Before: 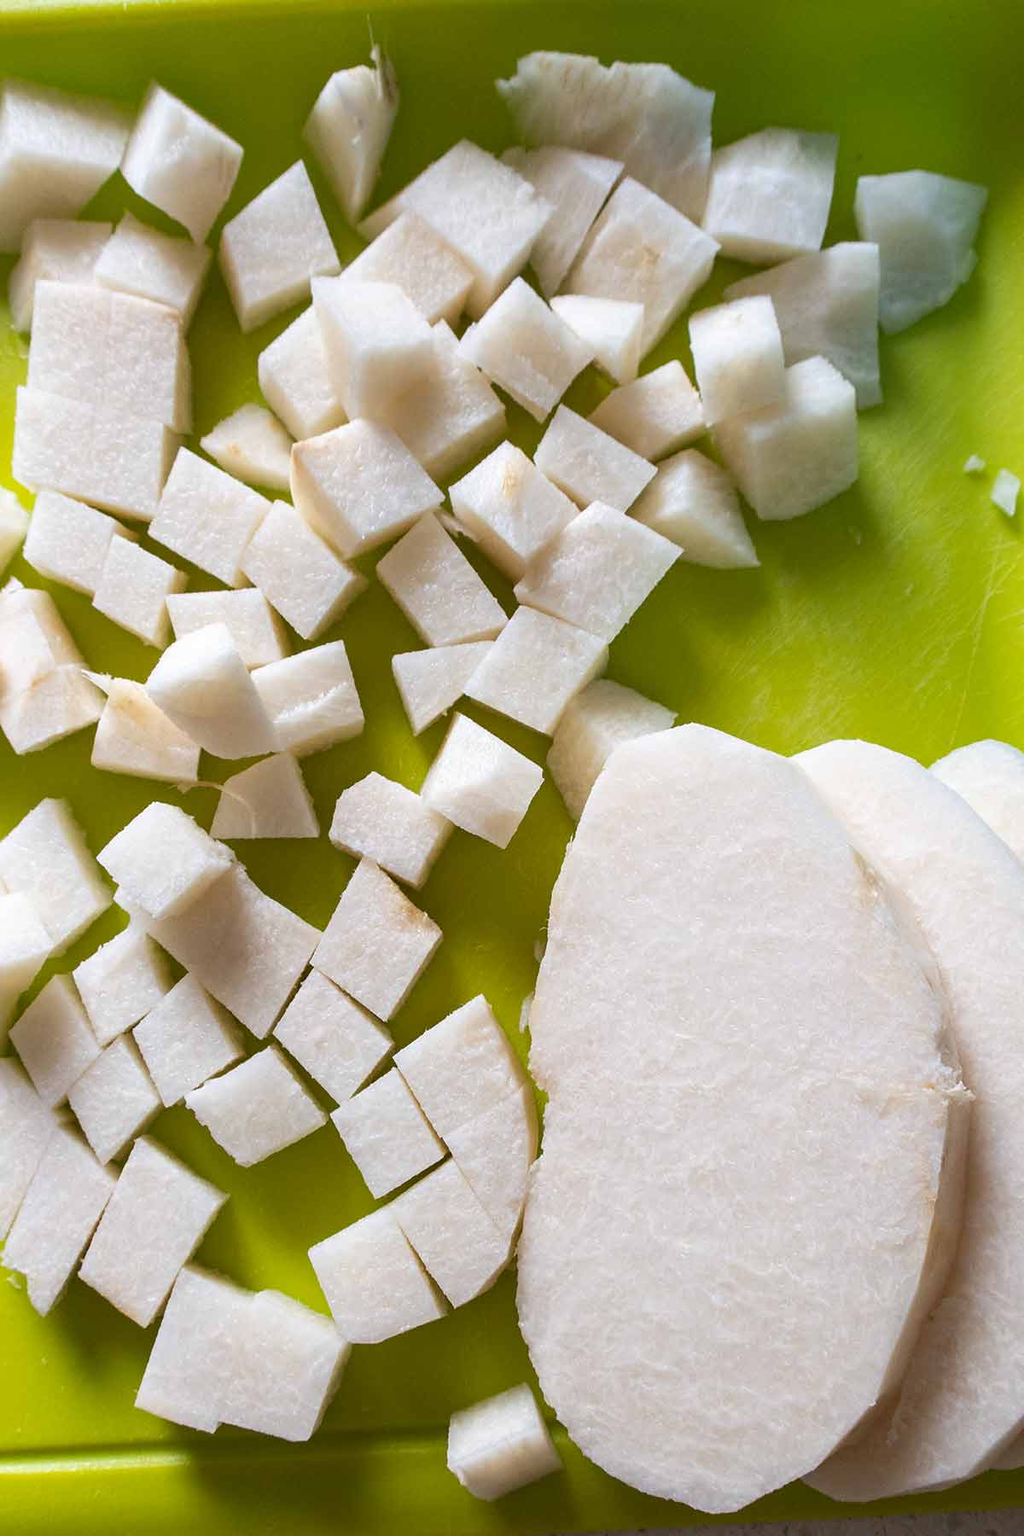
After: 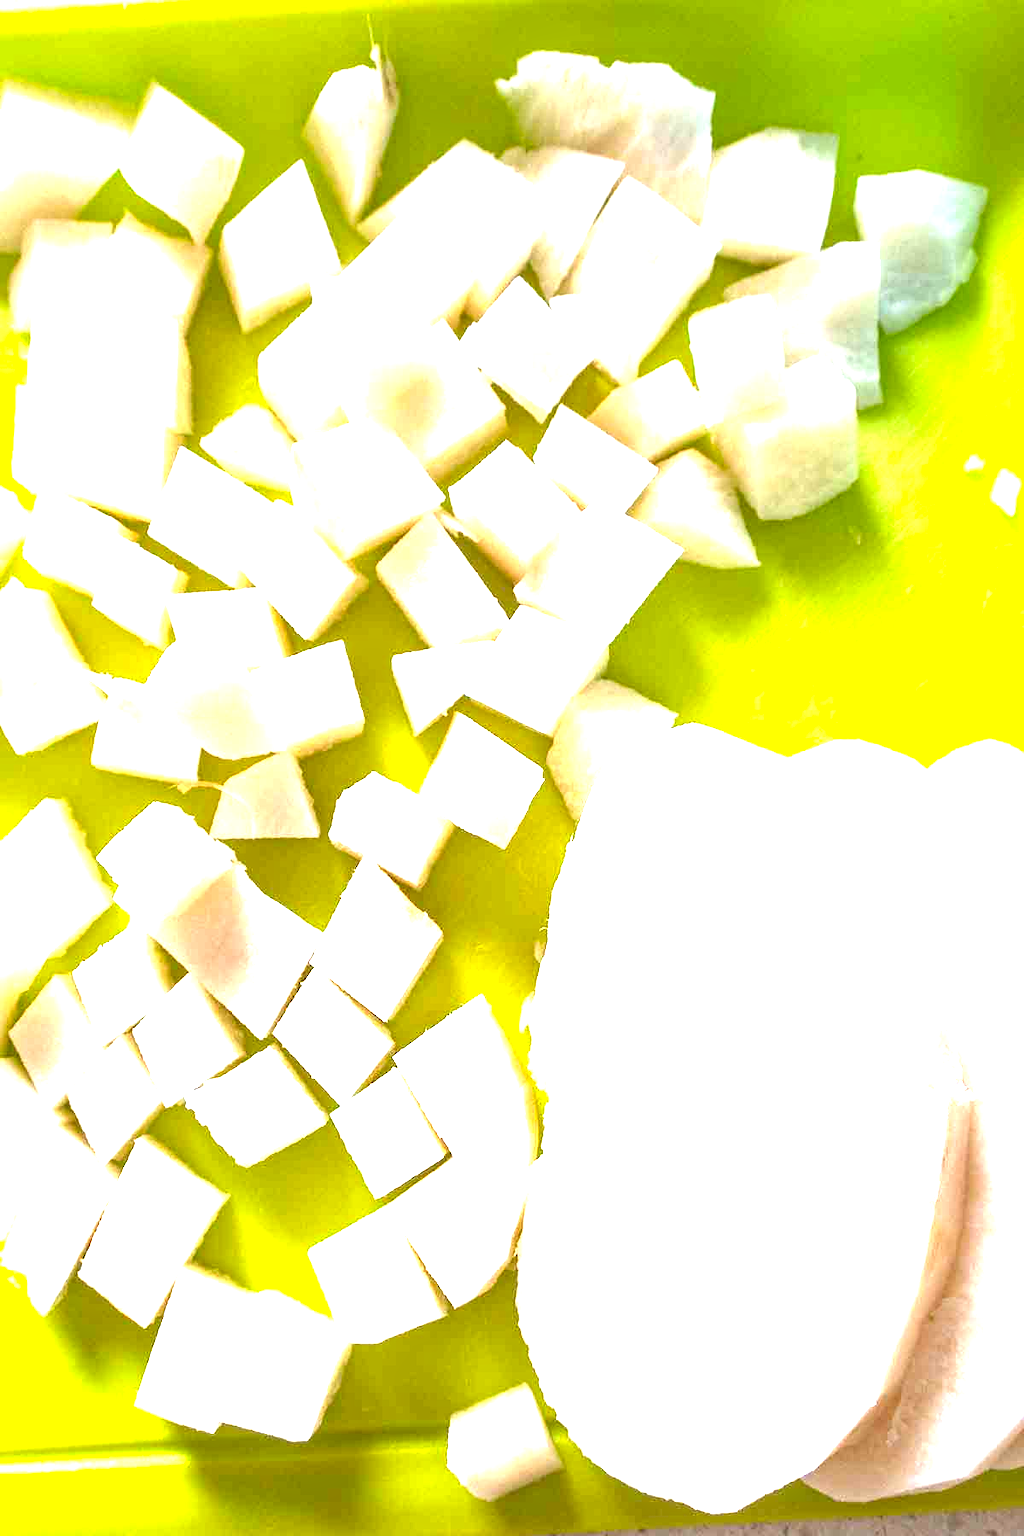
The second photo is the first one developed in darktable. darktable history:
local contrast: on, module defaults
exposure: exposure 2.04 EV, compensate highlight preservation false
contrast brightness saturation: contrast 0.04, saturation 0.16
